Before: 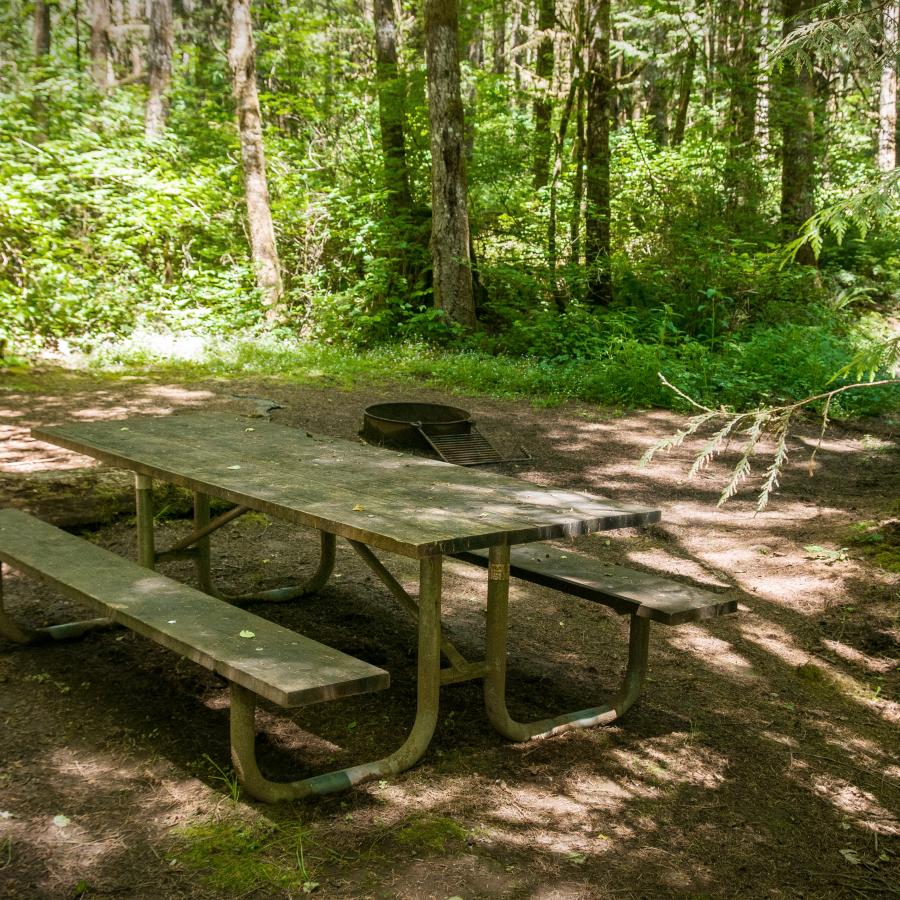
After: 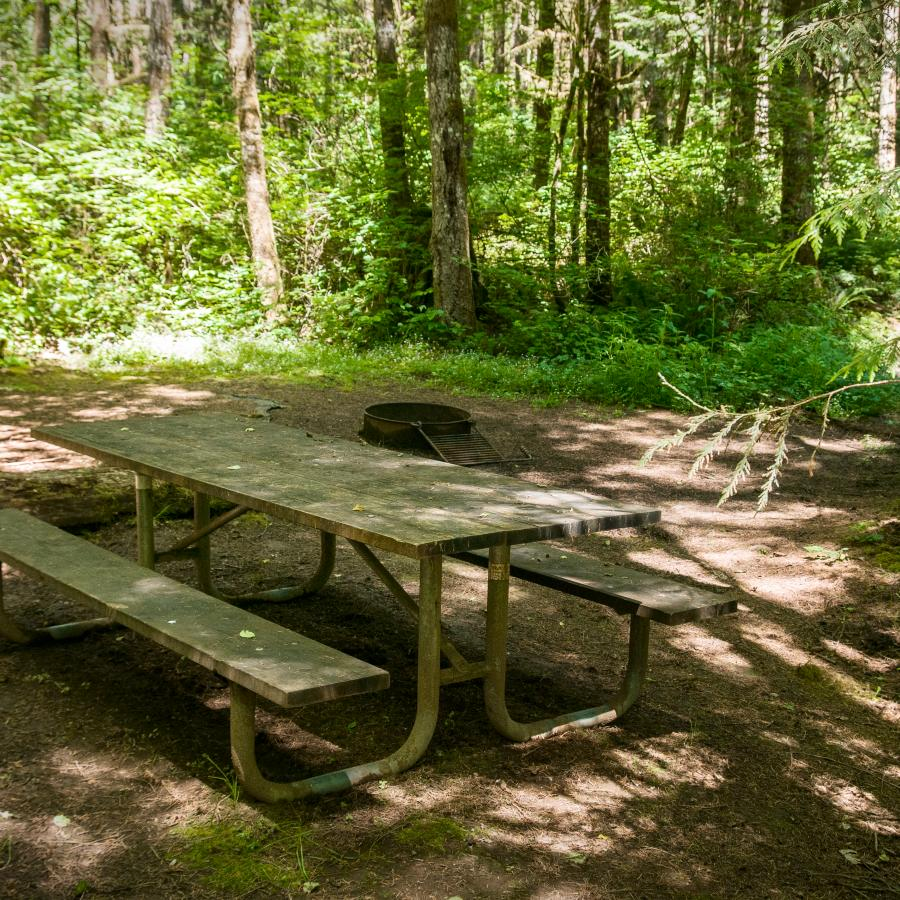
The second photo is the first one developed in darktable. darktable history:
contrast brightness saturation: contrast 0.085, saturation 0.021
